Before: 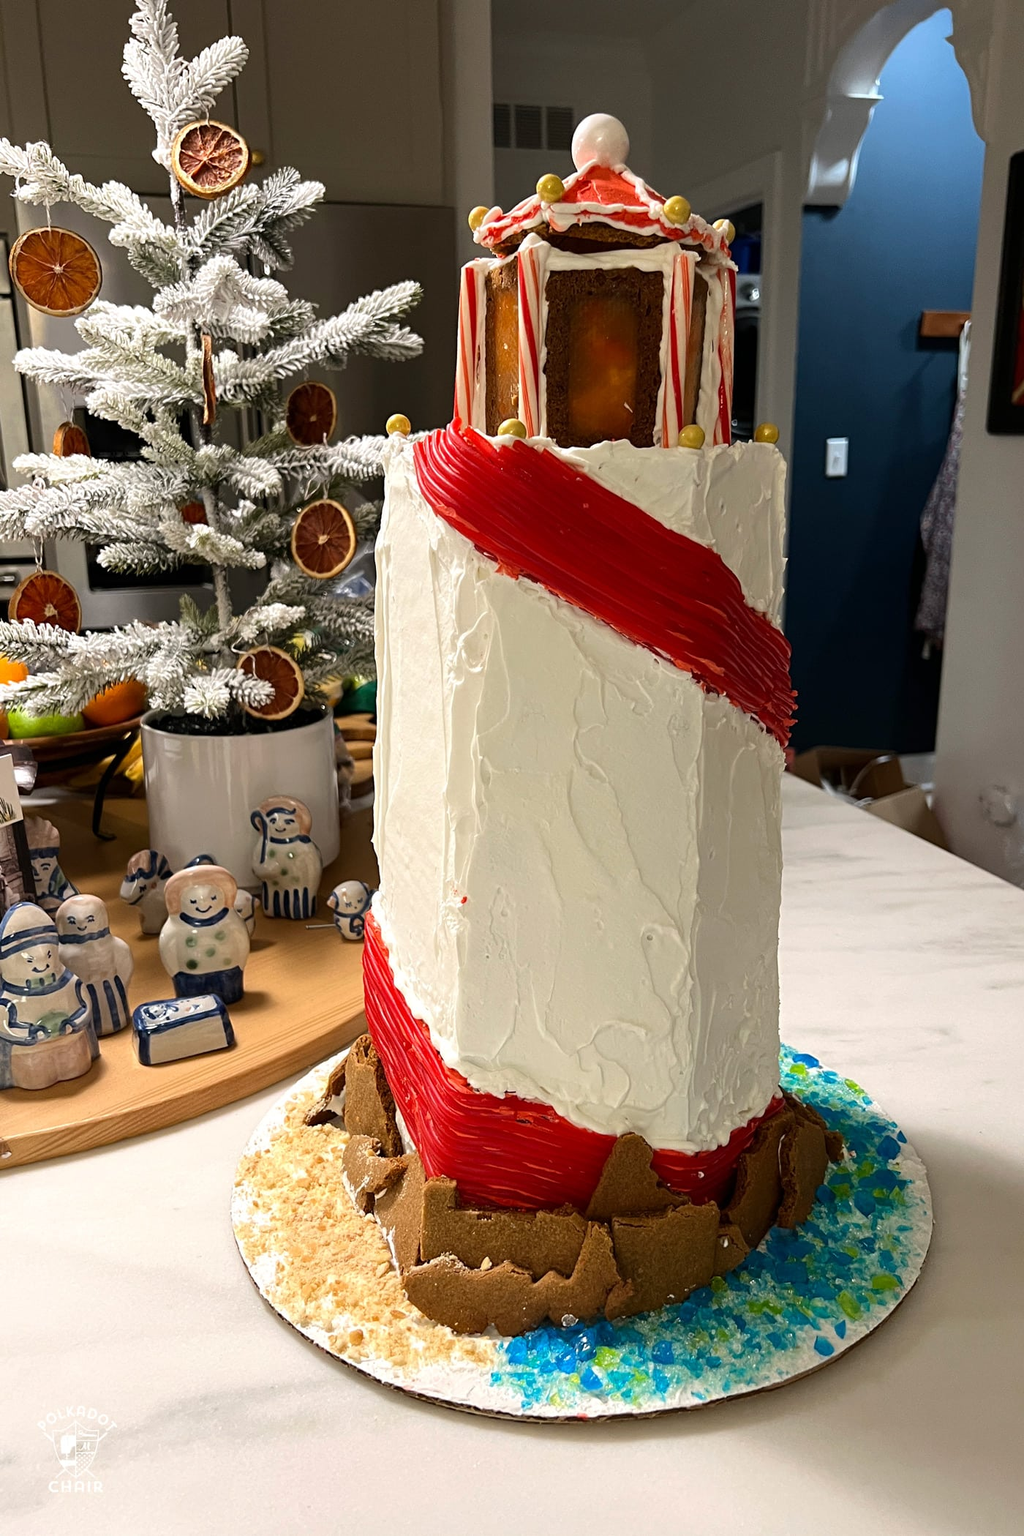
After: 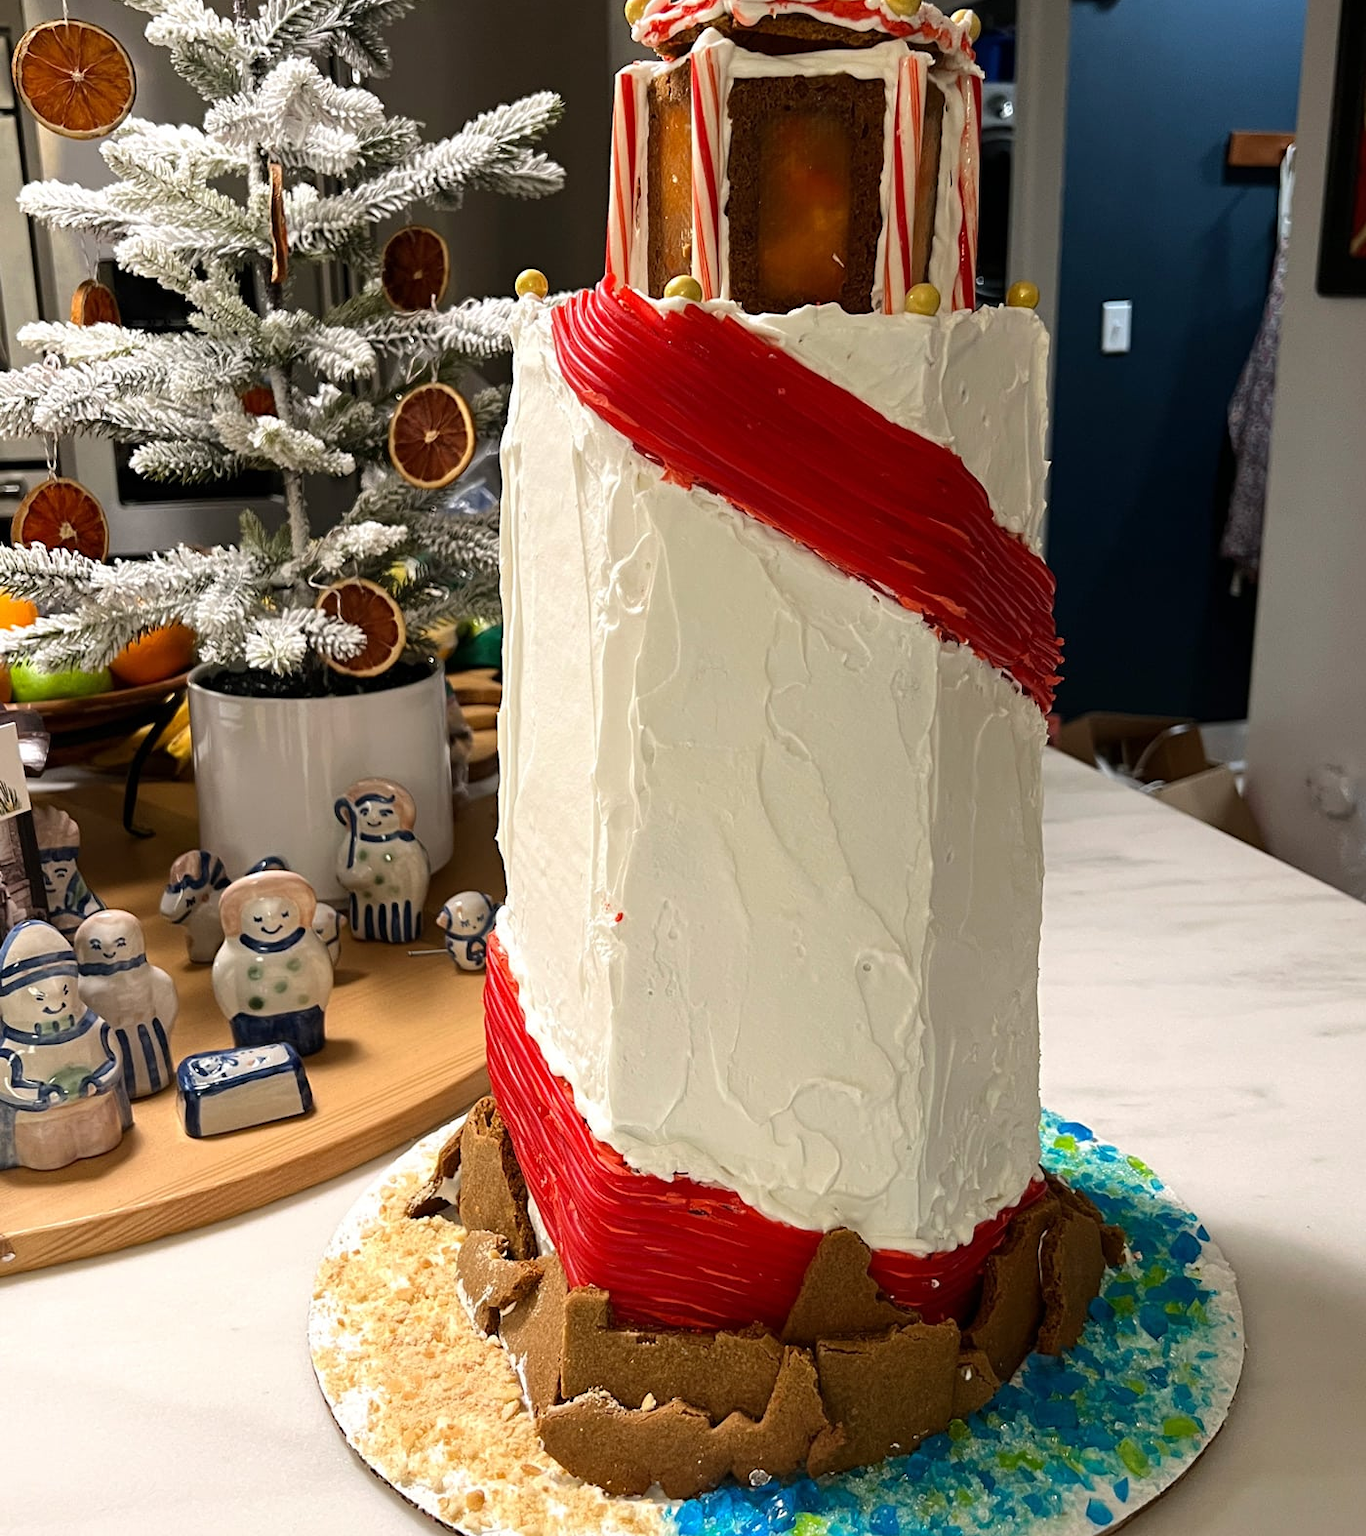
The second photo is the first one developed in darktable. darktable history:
crop: top 13.819%, bottom 11.169%
exposure: compensate highlight preservation false
